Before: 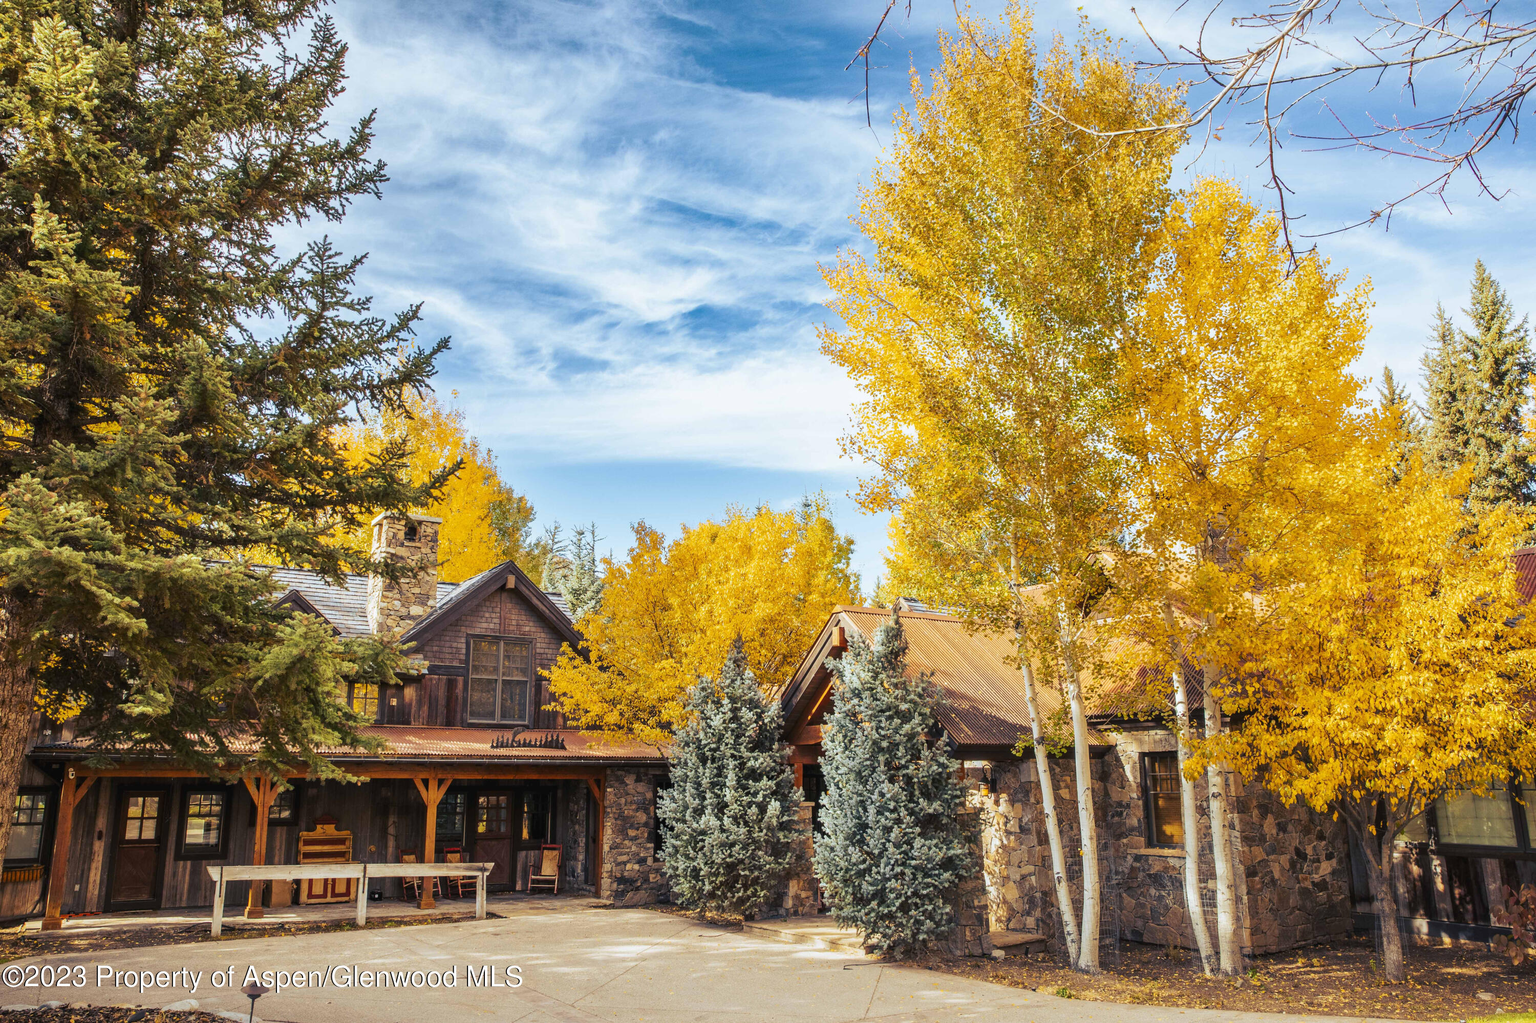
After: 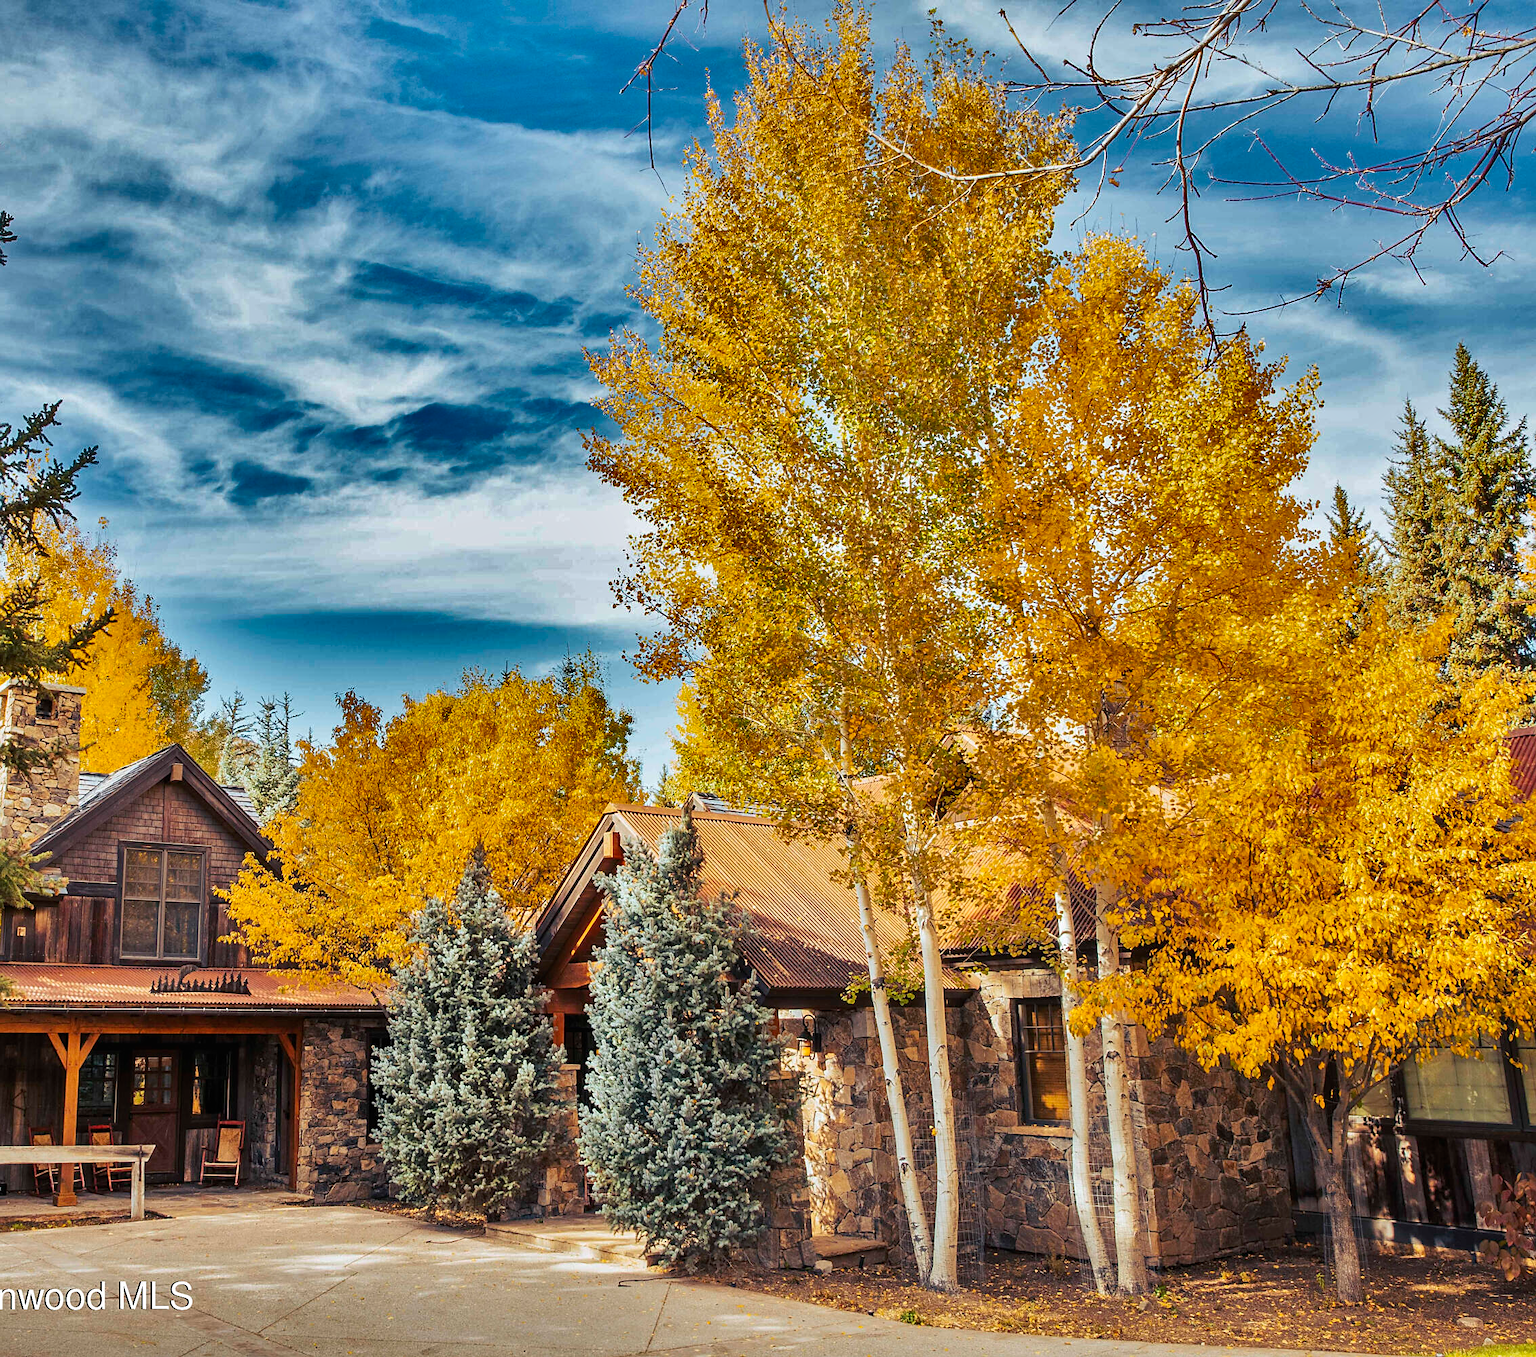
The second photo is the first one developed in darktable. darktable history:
crop and rotate: left 24.6%
sharpen: radius 1.864, amount 0.398, threshold 1.271
base curve: curves: ch0 [(0, 0) (0.297, 0.298) (1, 1)], preserve colors none
shadows and highlights: shadows 20.91, highlights -82.73, soften with gaussian
